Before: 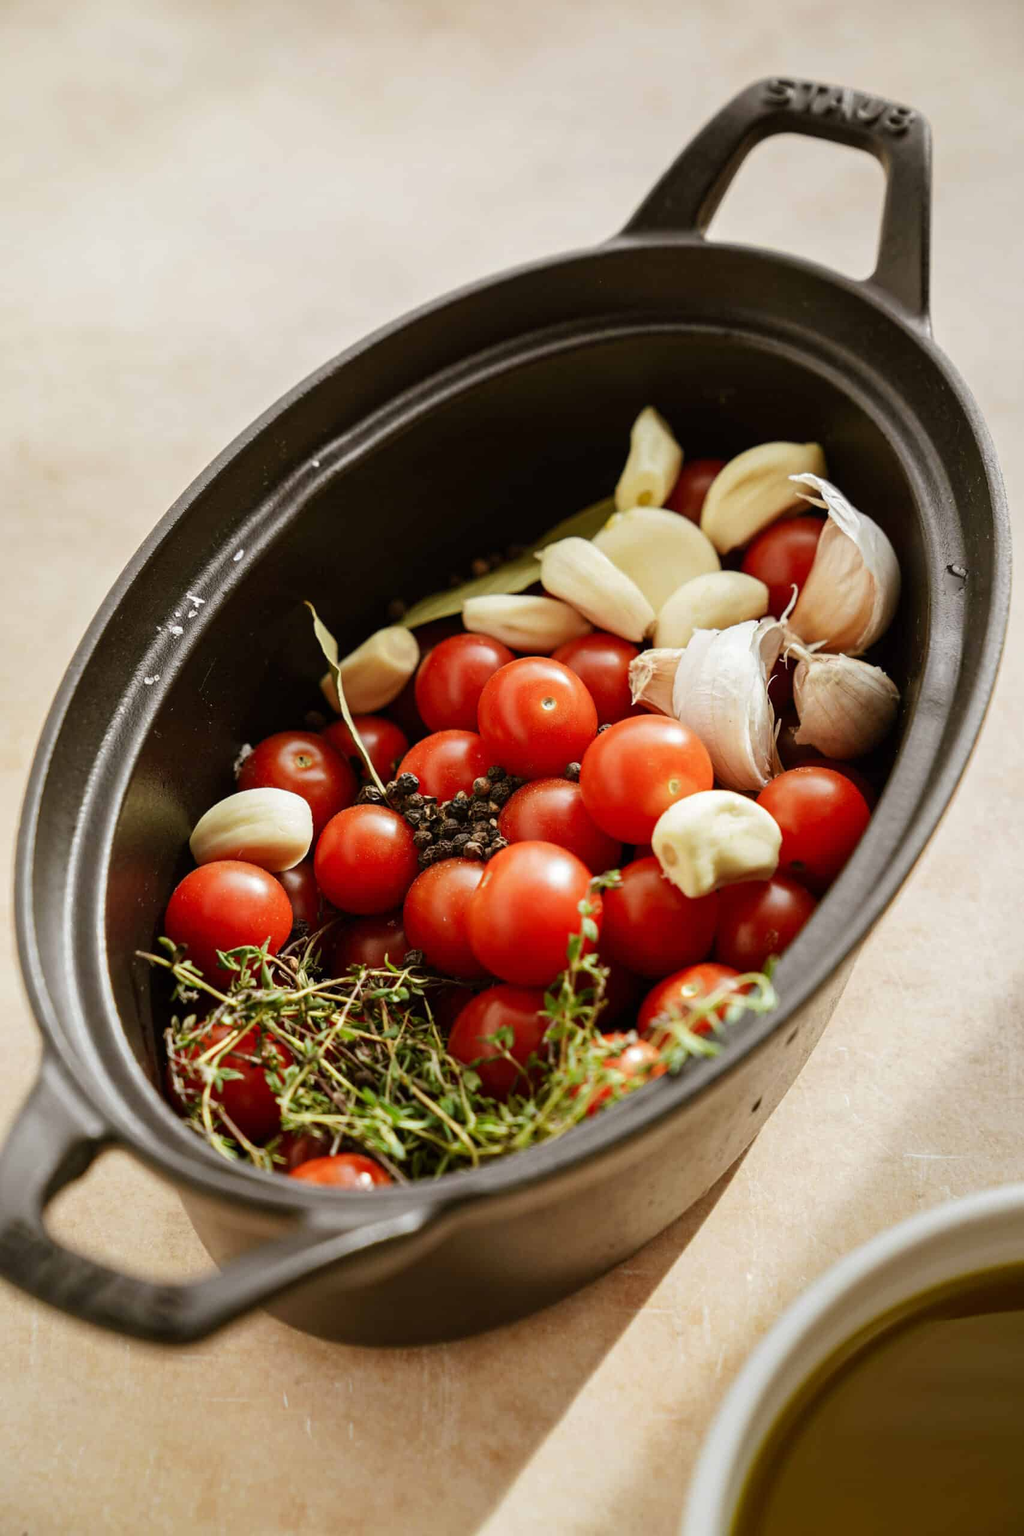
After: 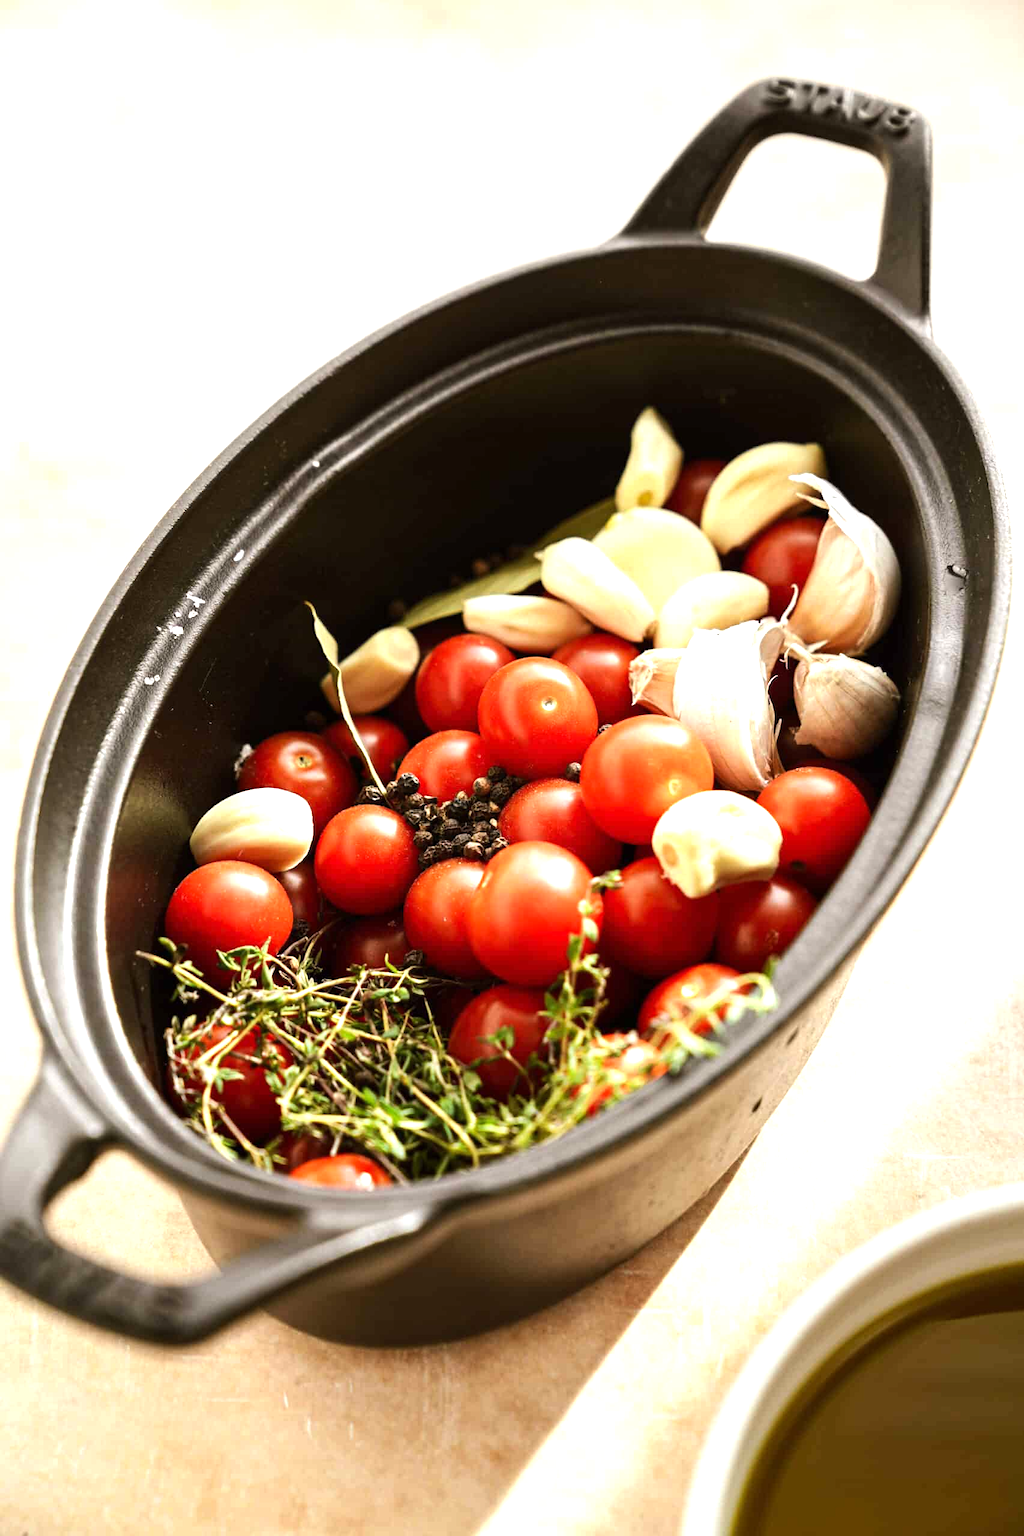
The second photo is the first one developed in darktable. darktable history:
tone equalizer: -8 EV -0.417 EV, -7 EV -0.389 EV, -6 EV -0.333 EV, -5 EV -0.222 EV, -3 EV 0.222 EV, -2 EV 0.333 EV, -1 EV 0.389 EV, +0 EV 0.417 EV, edges refinement/feathering 500, mask exposure compensation -1.57 EV, preserve details no
exposure: exposure 0.6 EV, compensate highlight preservation false
